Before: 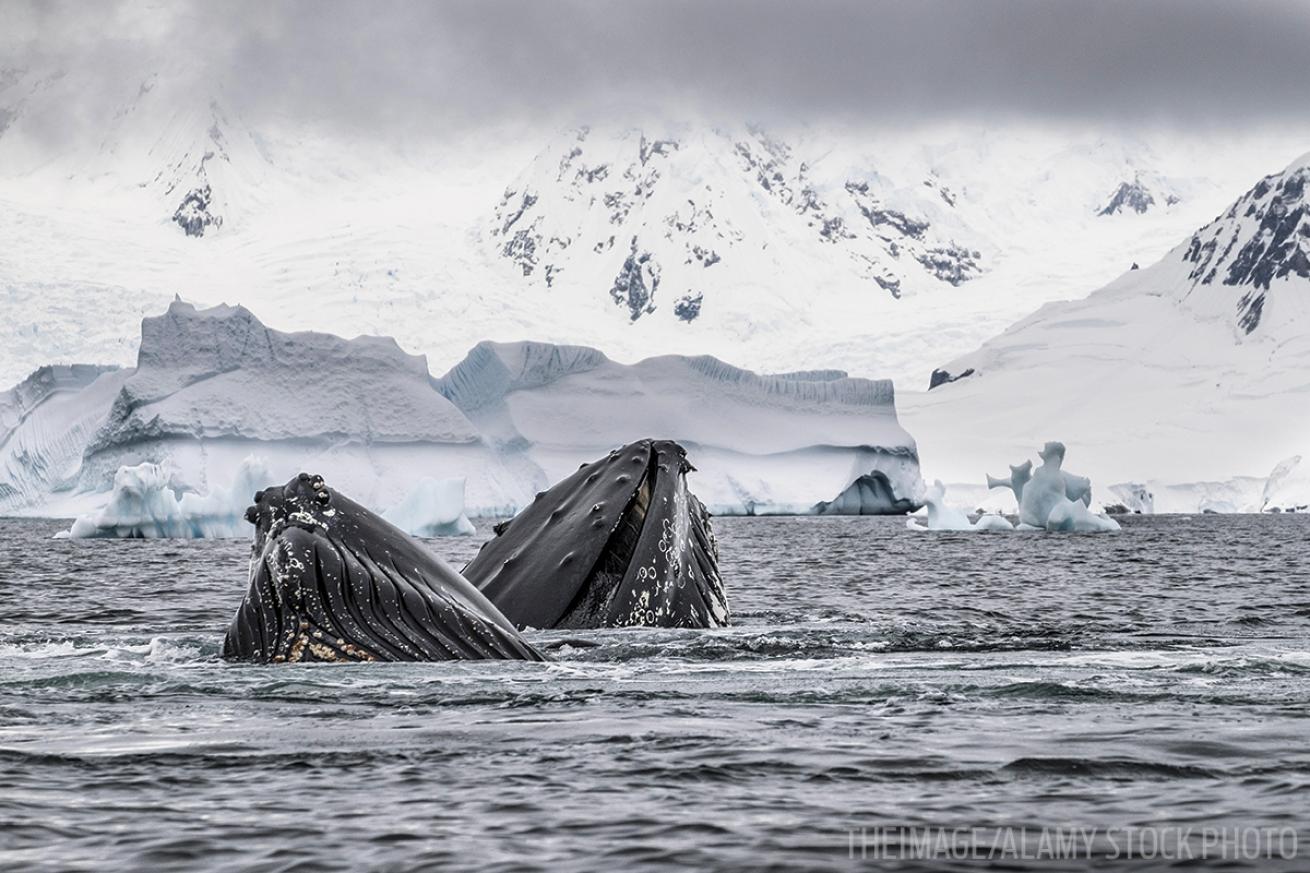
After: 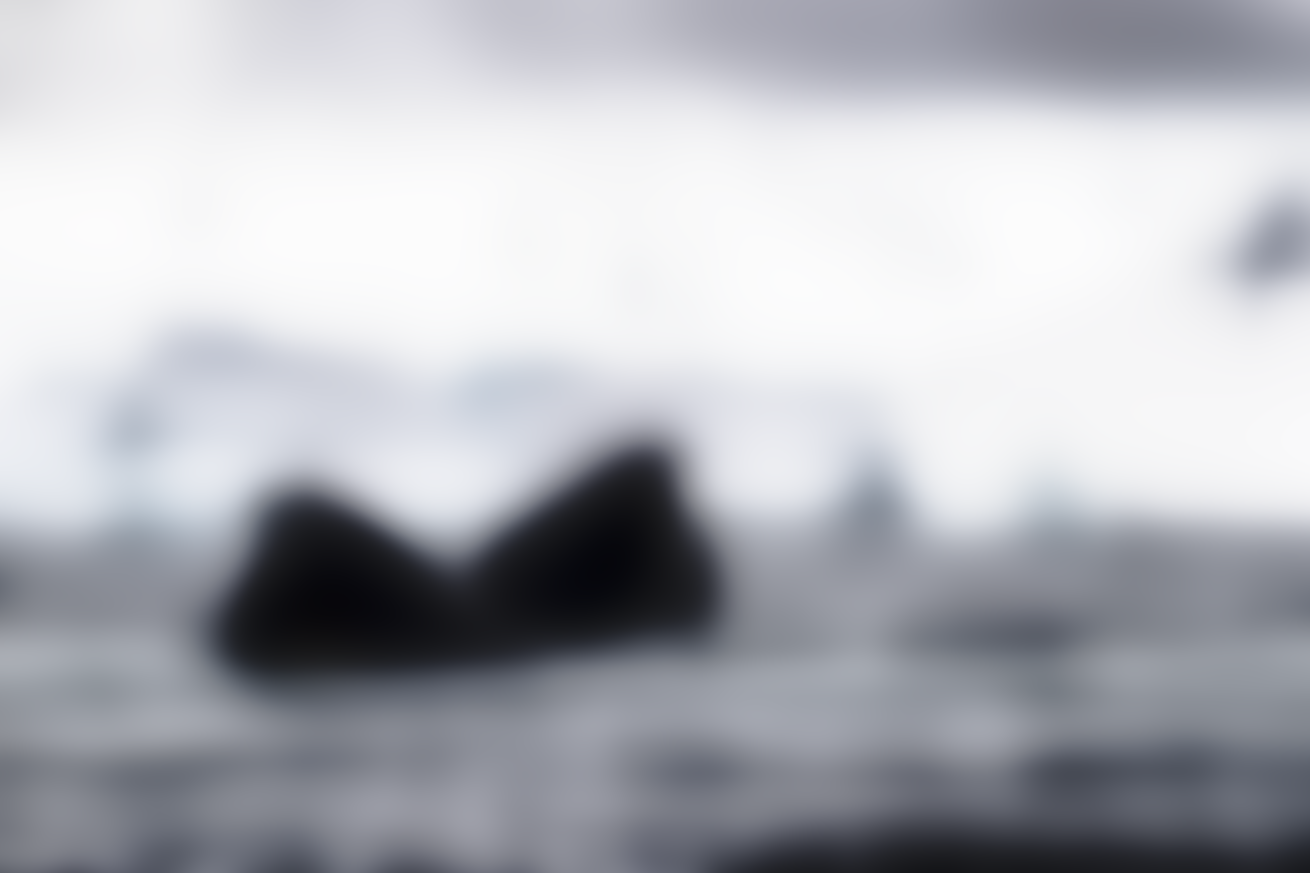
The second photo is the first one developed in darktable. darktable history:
base curve: curves: ch0 [(0, 0) (0.028, 0.03) (0.121, 0.232) (0.46, 0.748) (0.859, 0.968) (1, 1)], preserve colors none
lowpass: radius 31.92, contrast 1.72, brightness -0.98, saturation 0.94
